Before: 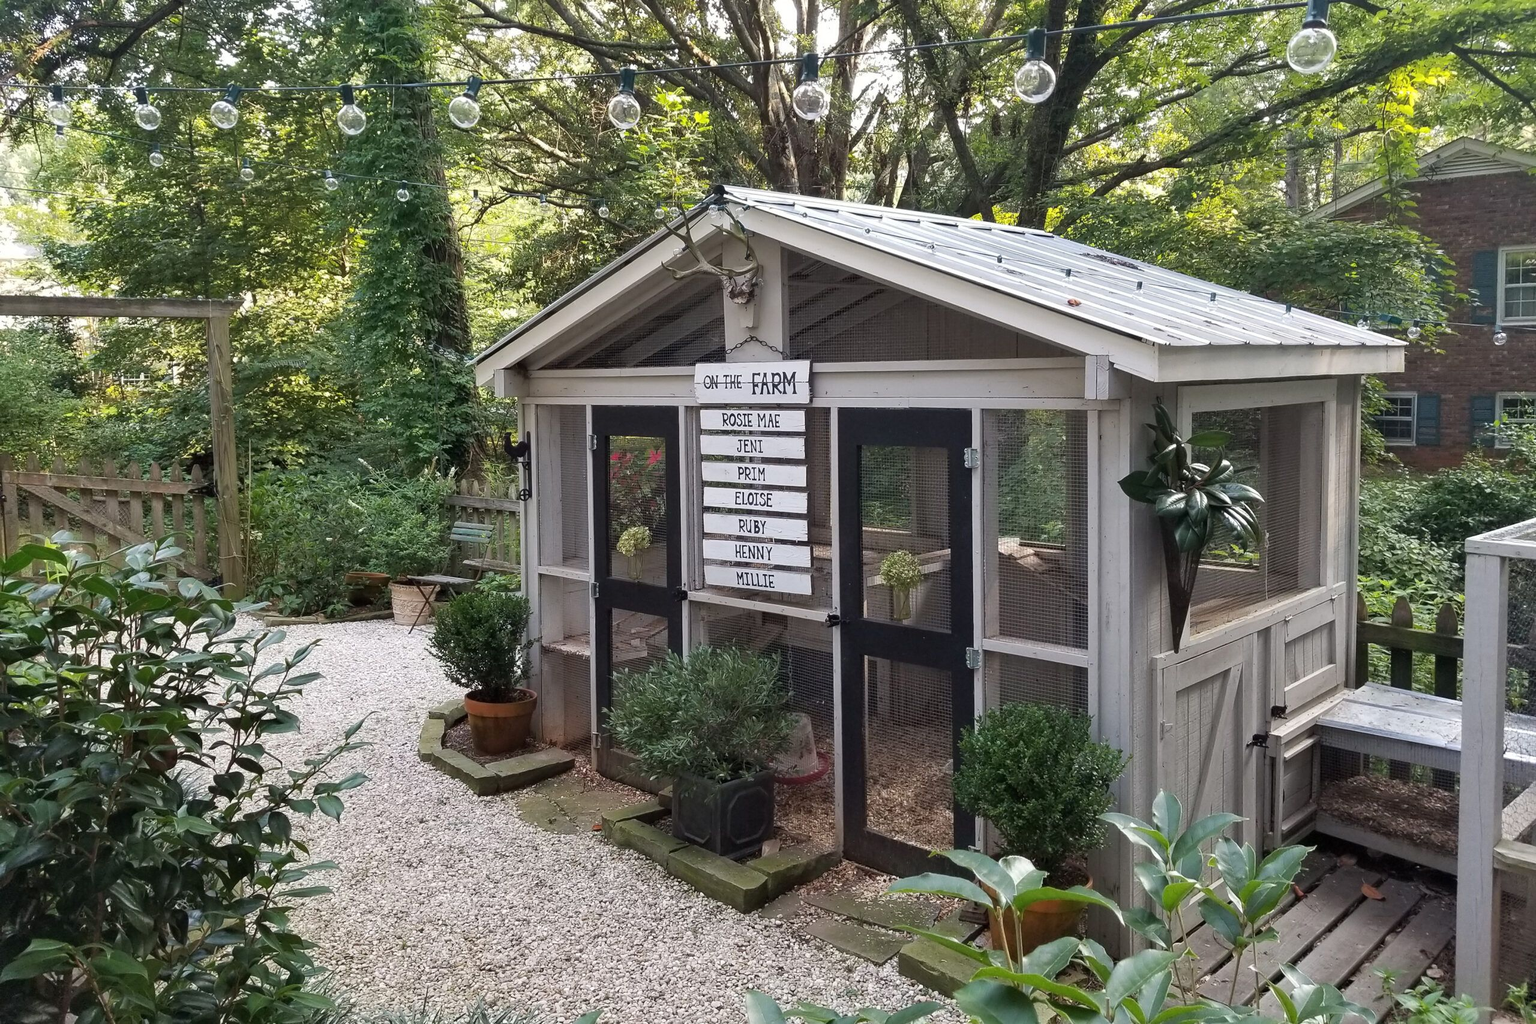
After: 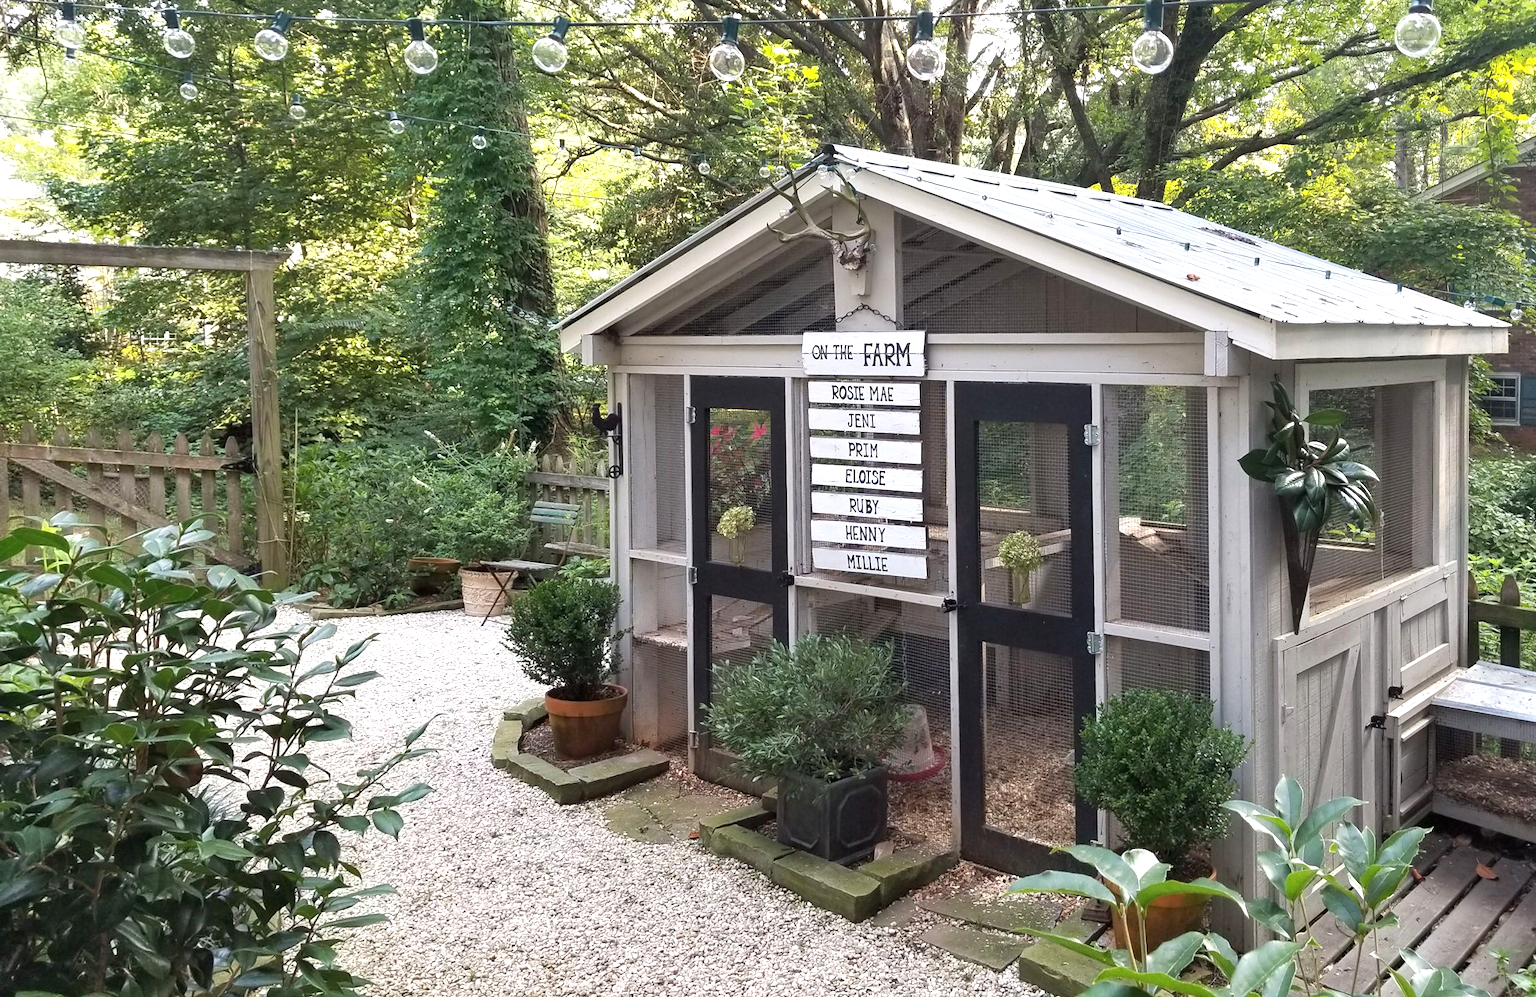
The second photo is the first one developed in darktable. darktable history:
crop and rotate: right 5.167%
rotate and perspective: rotation -0.013°, lens shift (vertical) -0.027, lens shift (horizontal) 0.178, crop left 0.016, crop right 0.989, crop top 0.082, crop bottom 0.918
exposure: exposure 0.6 EV, compensate highlight preservation false
